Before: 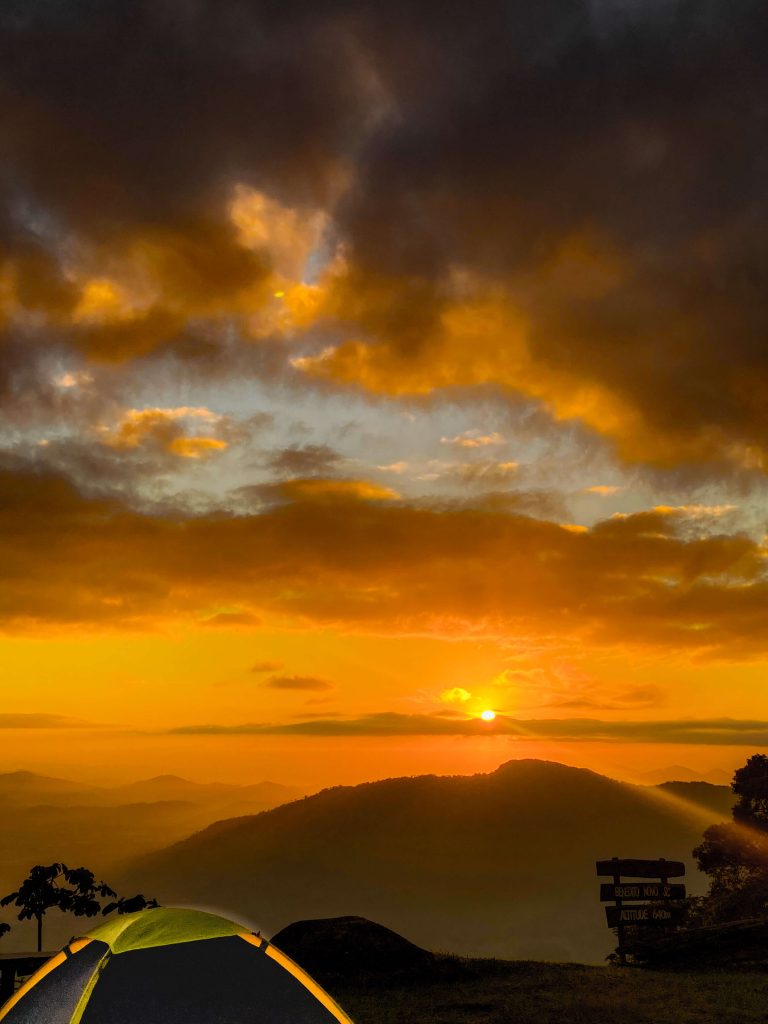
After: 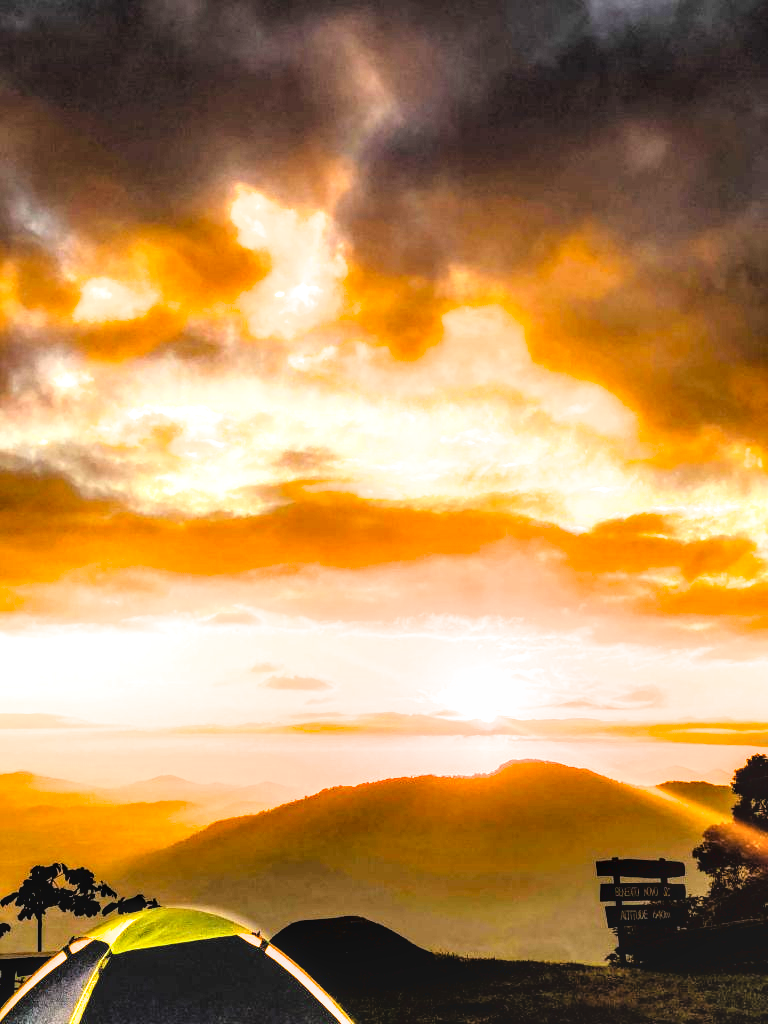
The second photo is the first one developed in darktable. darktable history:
local contrast: on, module defaults
tone curve: curves: ch0 [(0, 0.016) (0.11, 0.039) (0.259, 0.235) (0.383, 0.437) (0.499, 0.597) (0.733, 0.867) (0.843, 0.948) (1, 1)], color space Lab, linked channels, preserve colors none
filmic rgb: black relative exposure -11.35 EV, white relative exposure 3.22 EV, hardness 6.76, color science v6 (2022)
exposure: black level correction 0.001, exposure 1.84 EV, compensate highlight preservation false
